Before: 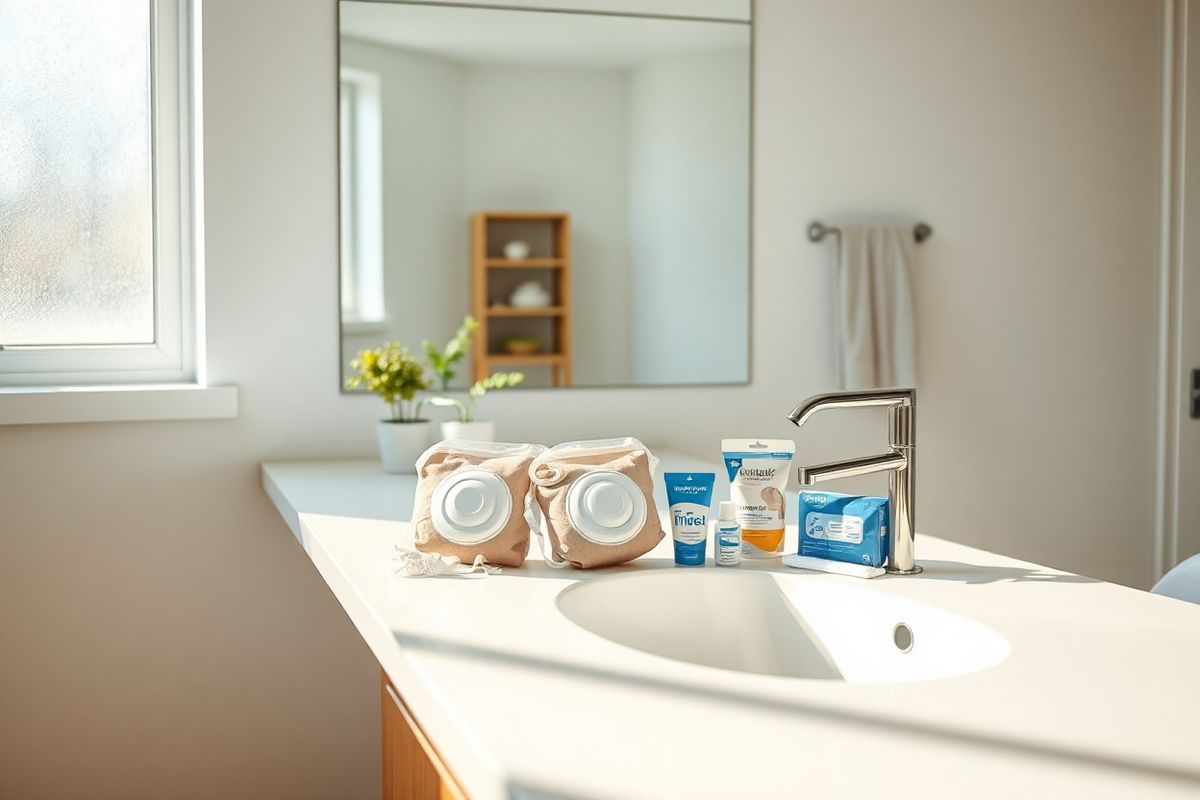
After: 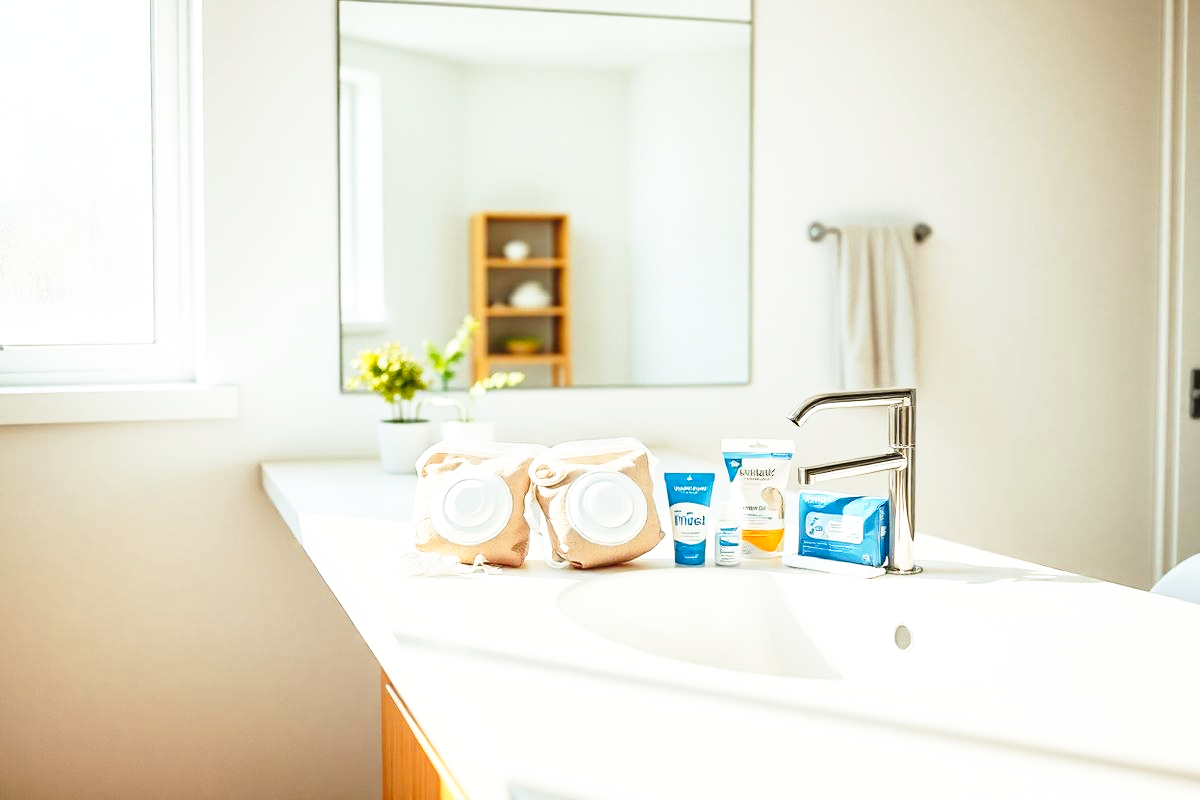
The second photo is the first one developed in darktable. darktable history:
white balance: red 0.978, blue 0.999
base curve: curves: ch0 [(0, 0) (0.026, 0.03) (0.109, 0.232) (0.351, 0.748) (0.669, 0.968) (1, 1)], preserve colors none
